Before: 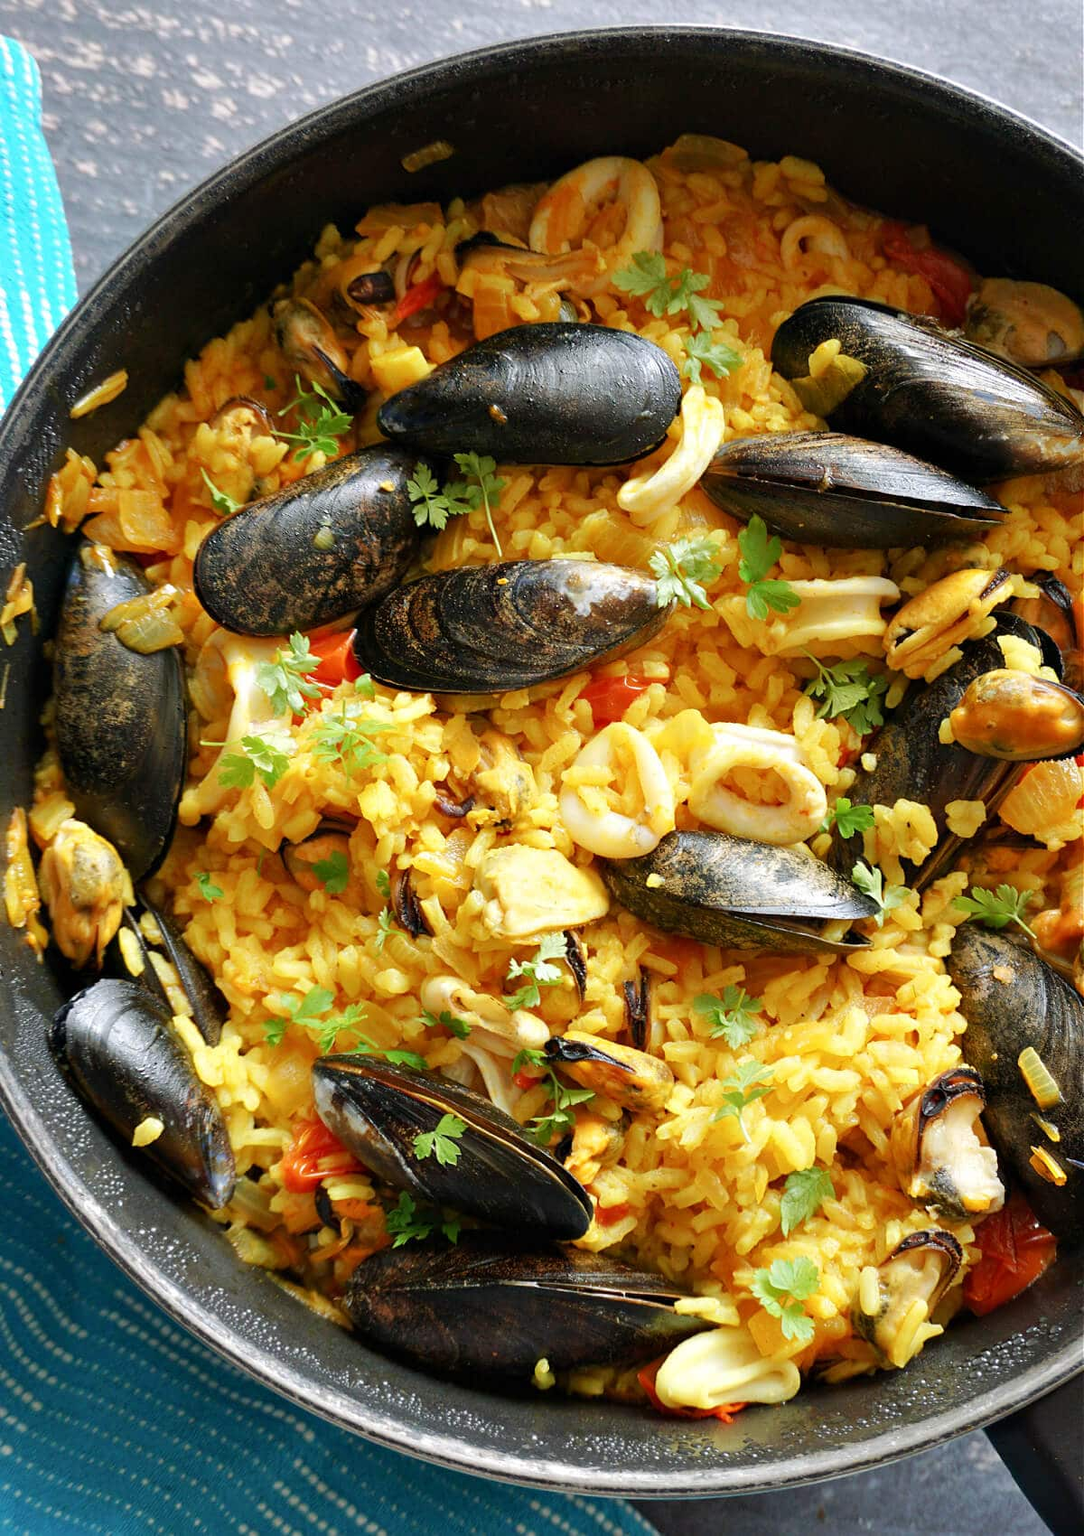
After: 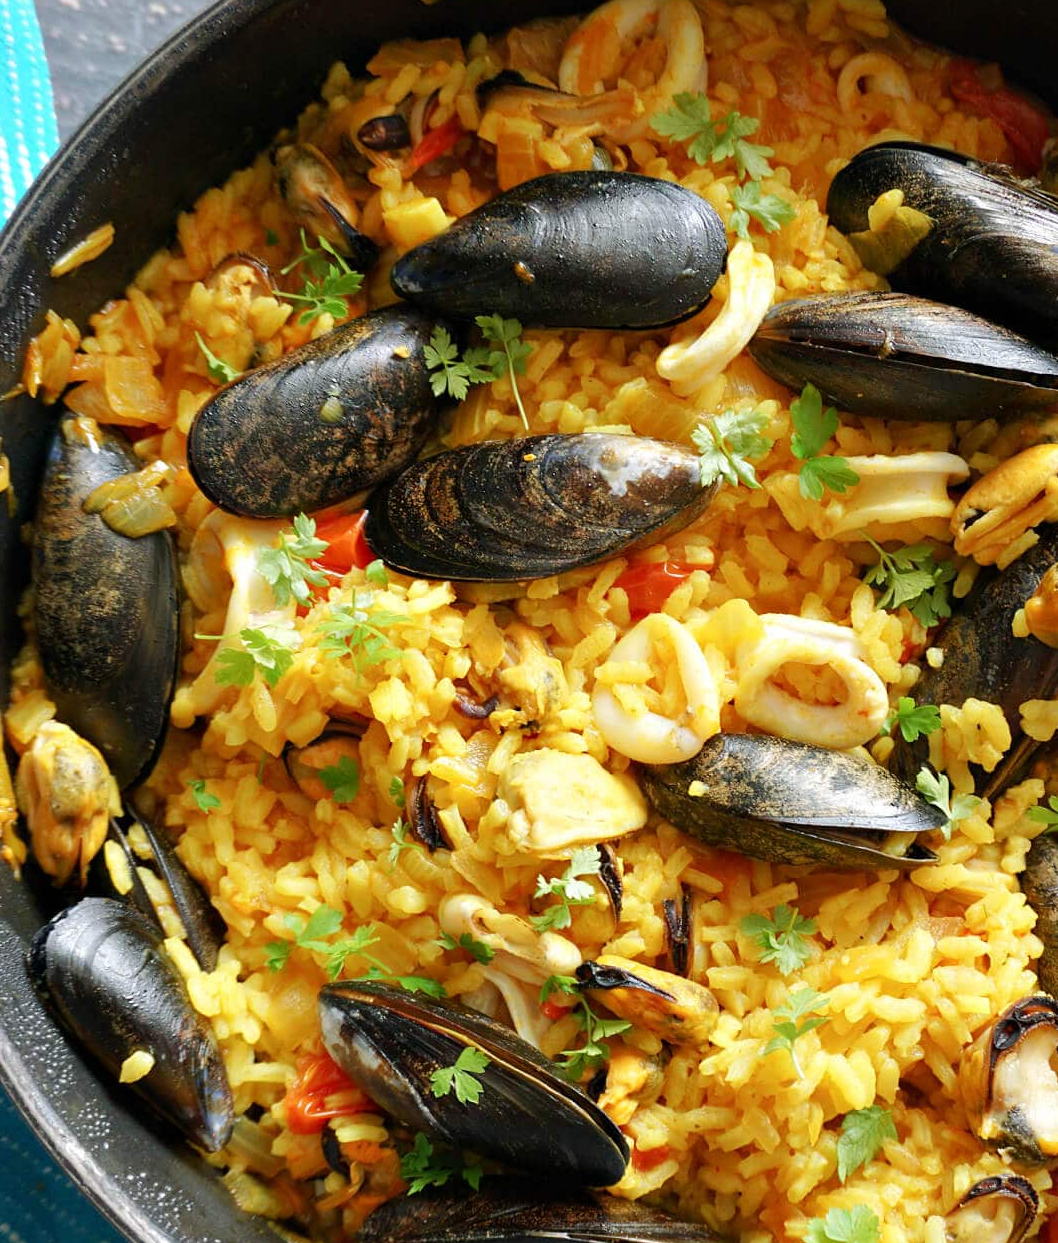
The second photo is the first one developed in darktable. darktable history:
crop and rotate: left 2.314%, top 11.042%, right 9.478%, bottom 15.831%
